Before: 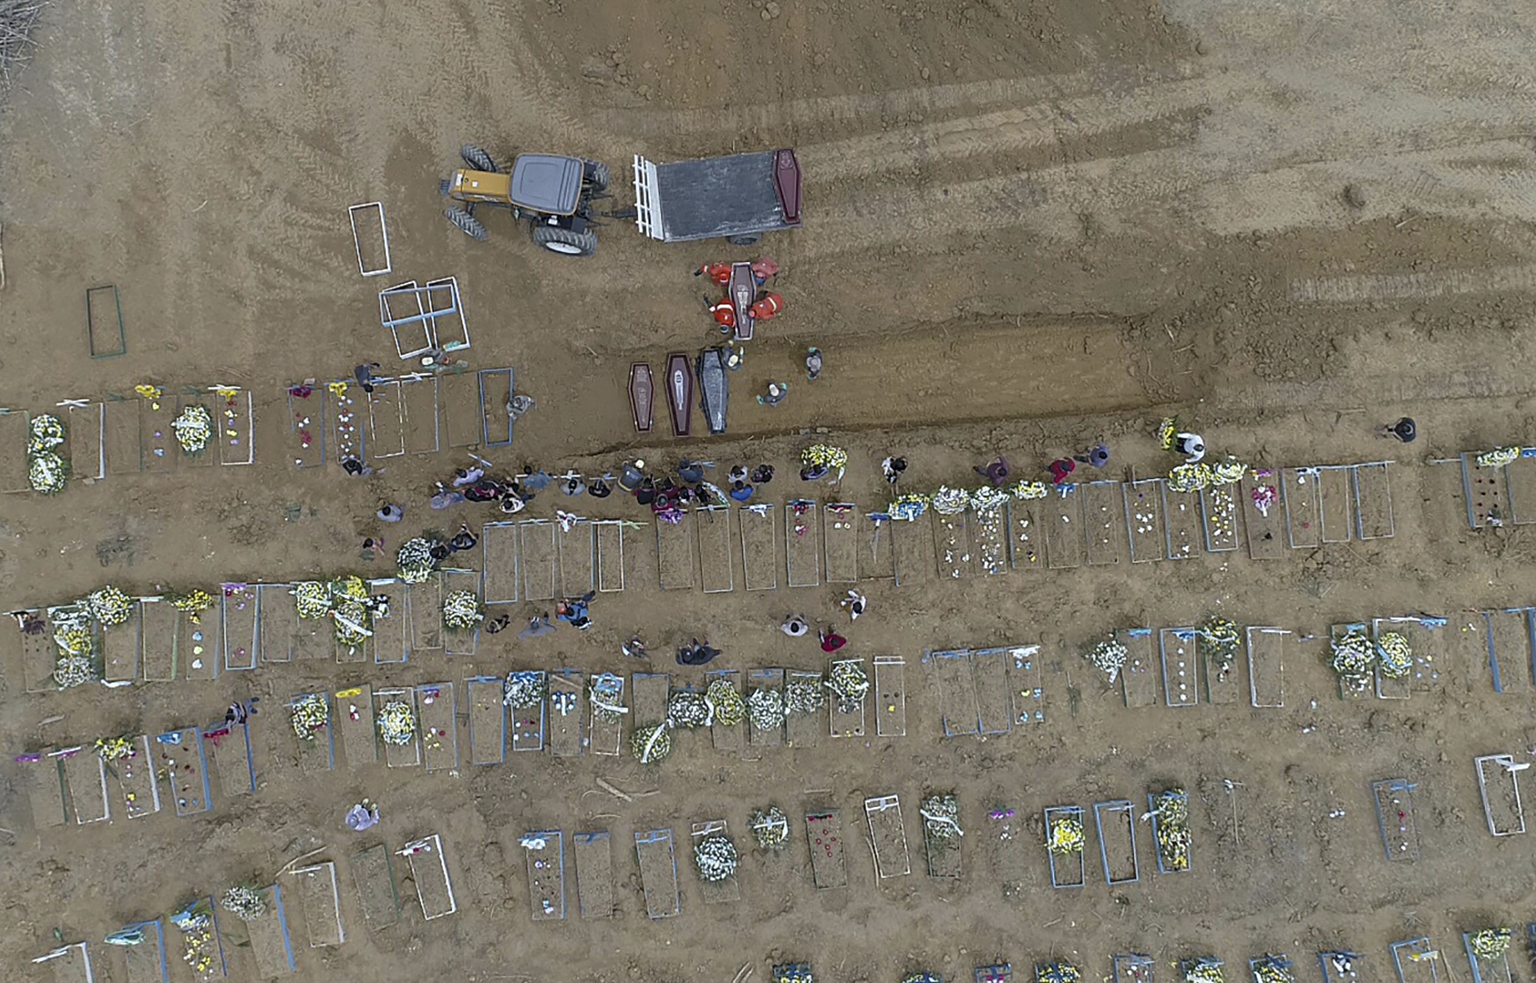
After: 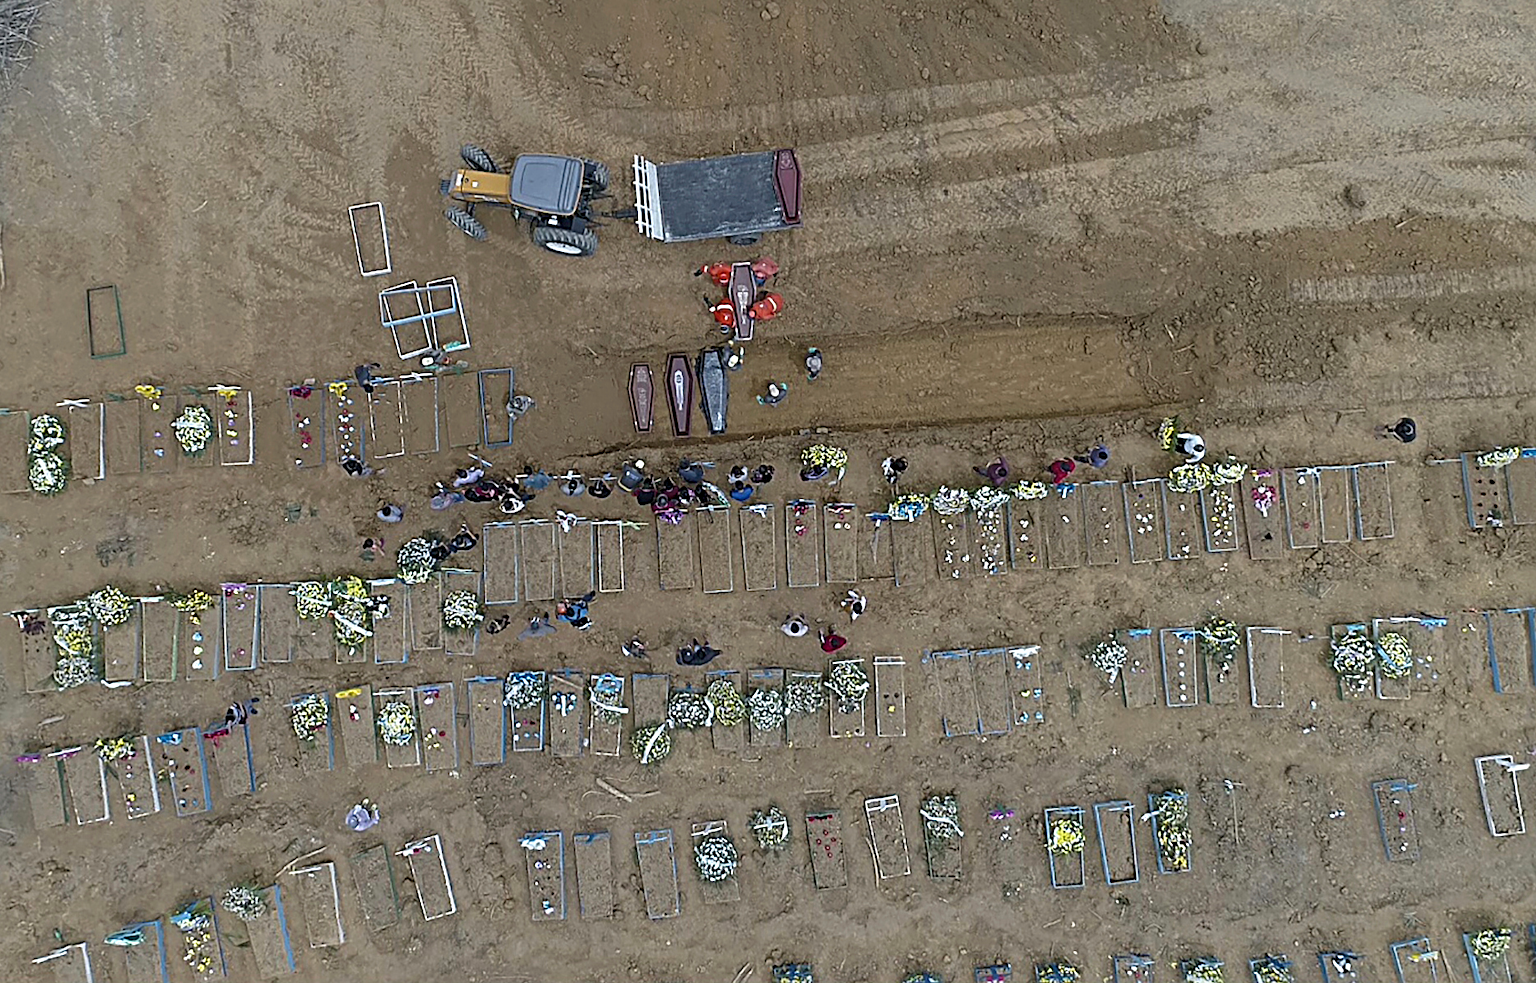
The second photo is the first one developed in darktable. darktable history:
sharpen: radius 4.905
